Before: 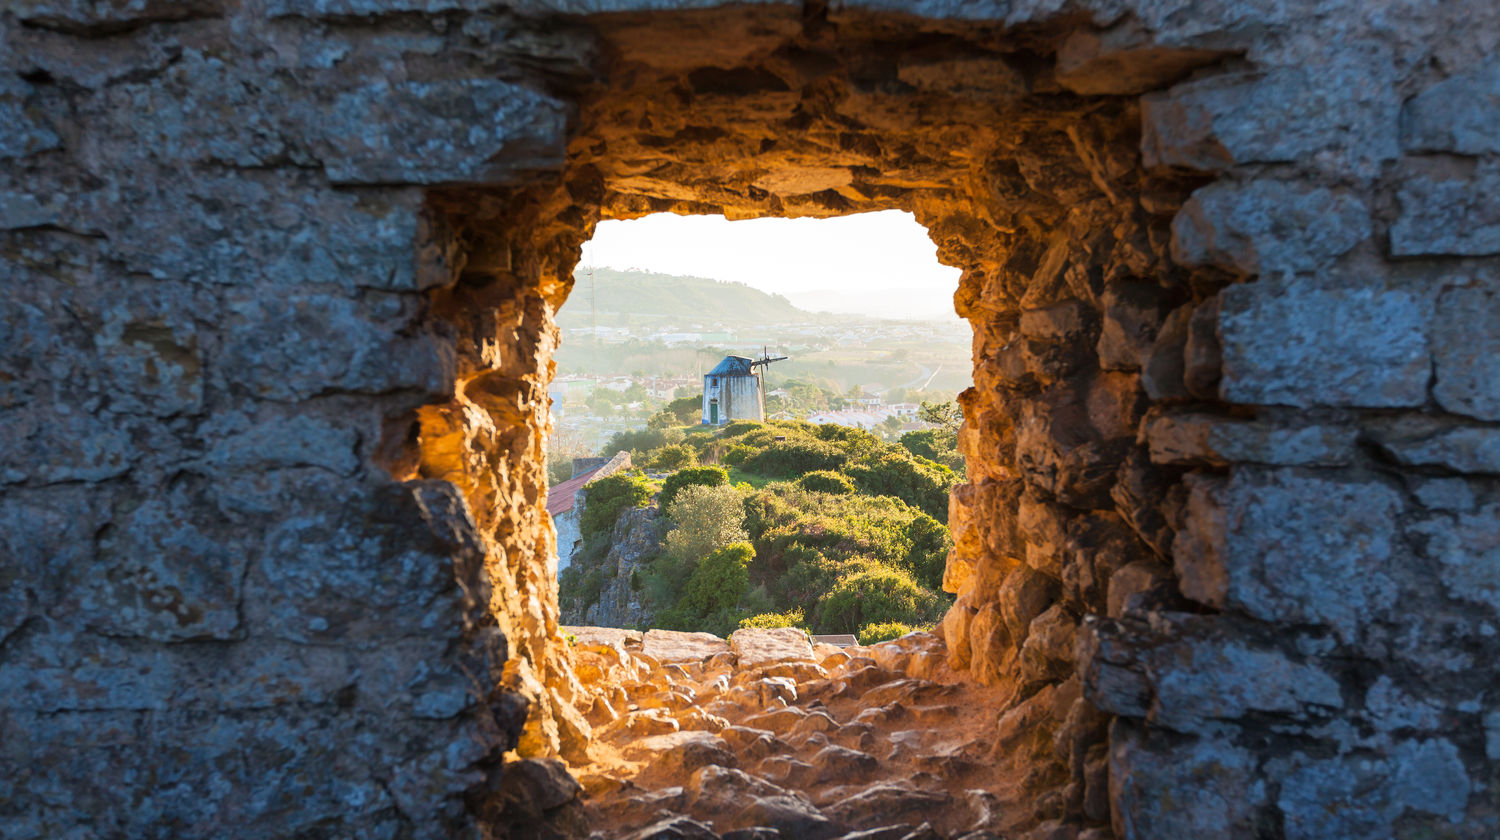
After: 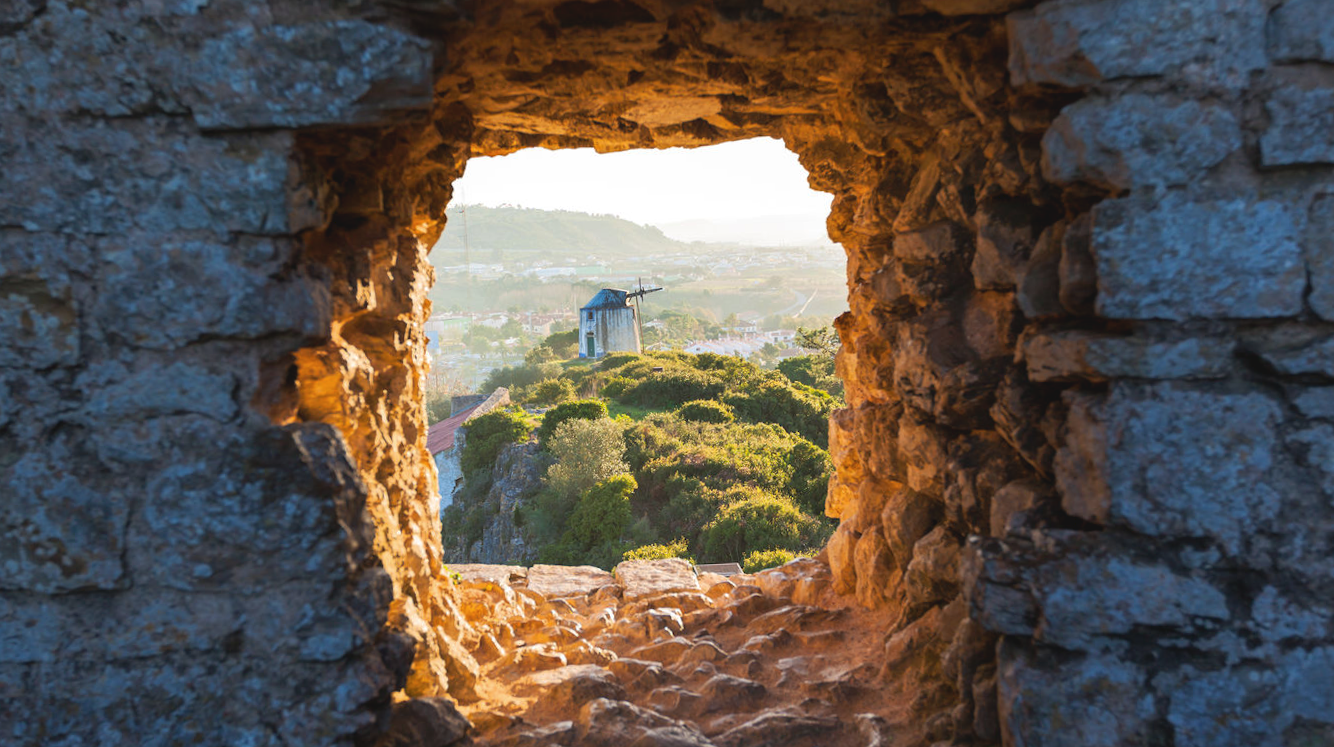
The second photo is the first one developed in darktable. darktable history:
crop and rotate: angle 1.96°, left 5.673%, top 5.673%
tone curve: curves: ch0 [(0, 0) (0.003, 0.051) (0.011, 0.054) (0.025, 0.056) (0.044, 0.07) (0.069, 0.092) (0.1, 0.119) (0.136, 0.149) (0.177, 0.189) (0.224, 0.231) (0.277, 0.278) (0.335, 0.329) (0.399, 0.386) (0.468, 0.454) (0.543, 0.524) (0.623, 0.603) (0.709, 0.687) (0.801, 0.776) (0.898, 0.878) (1, 1)], preserve colors none
